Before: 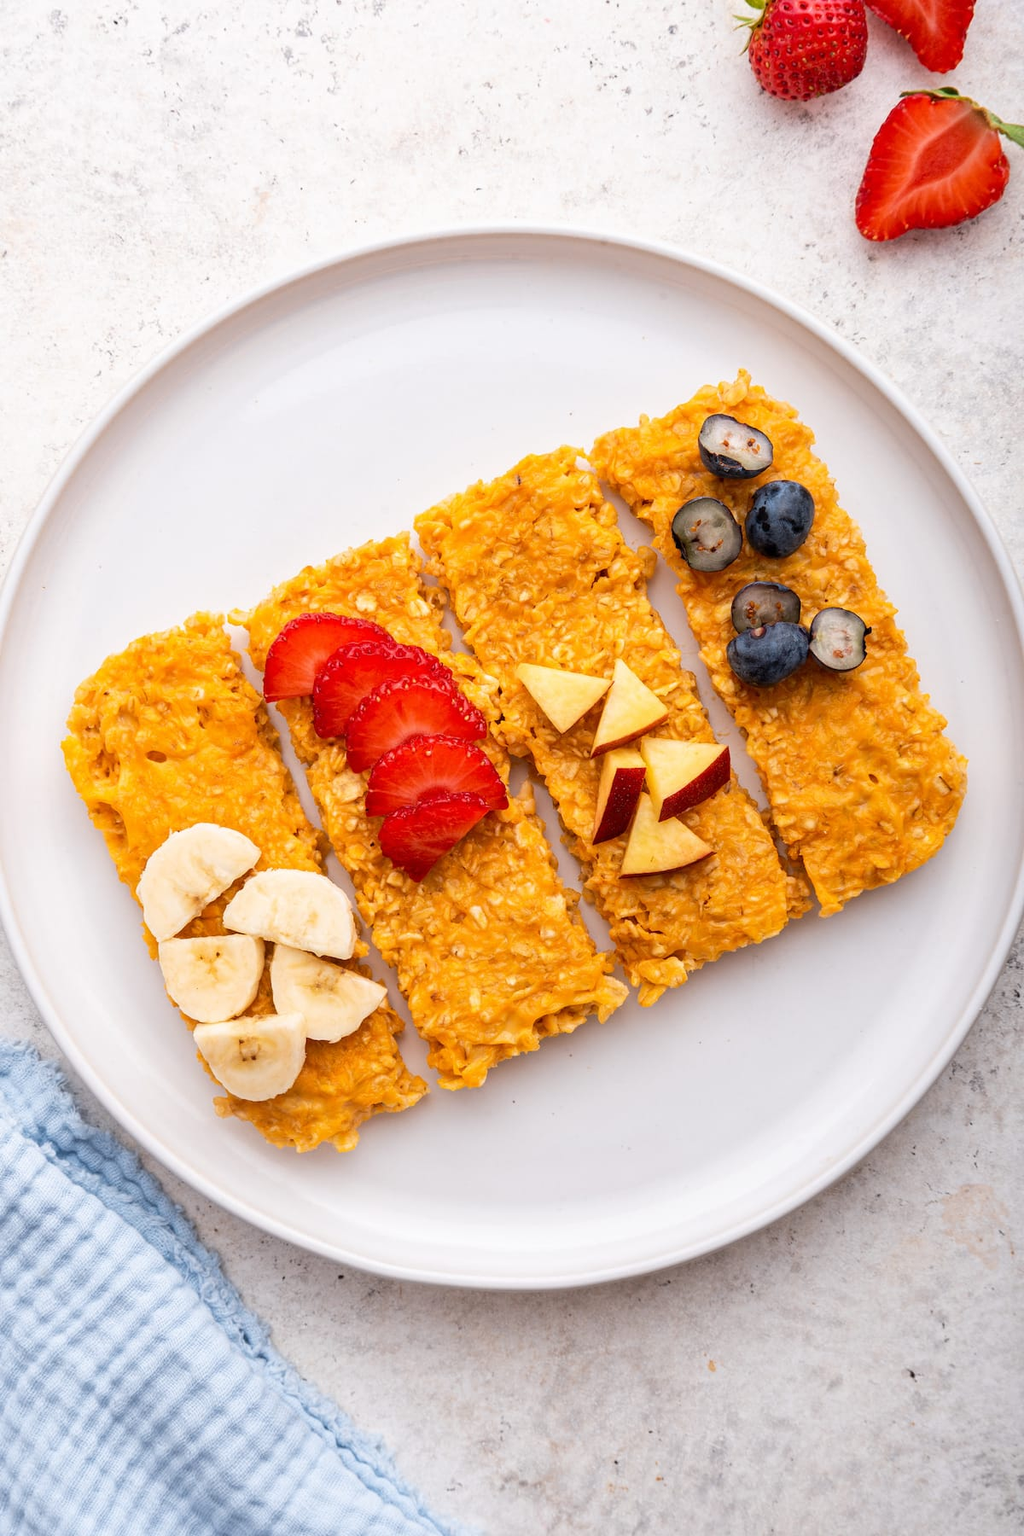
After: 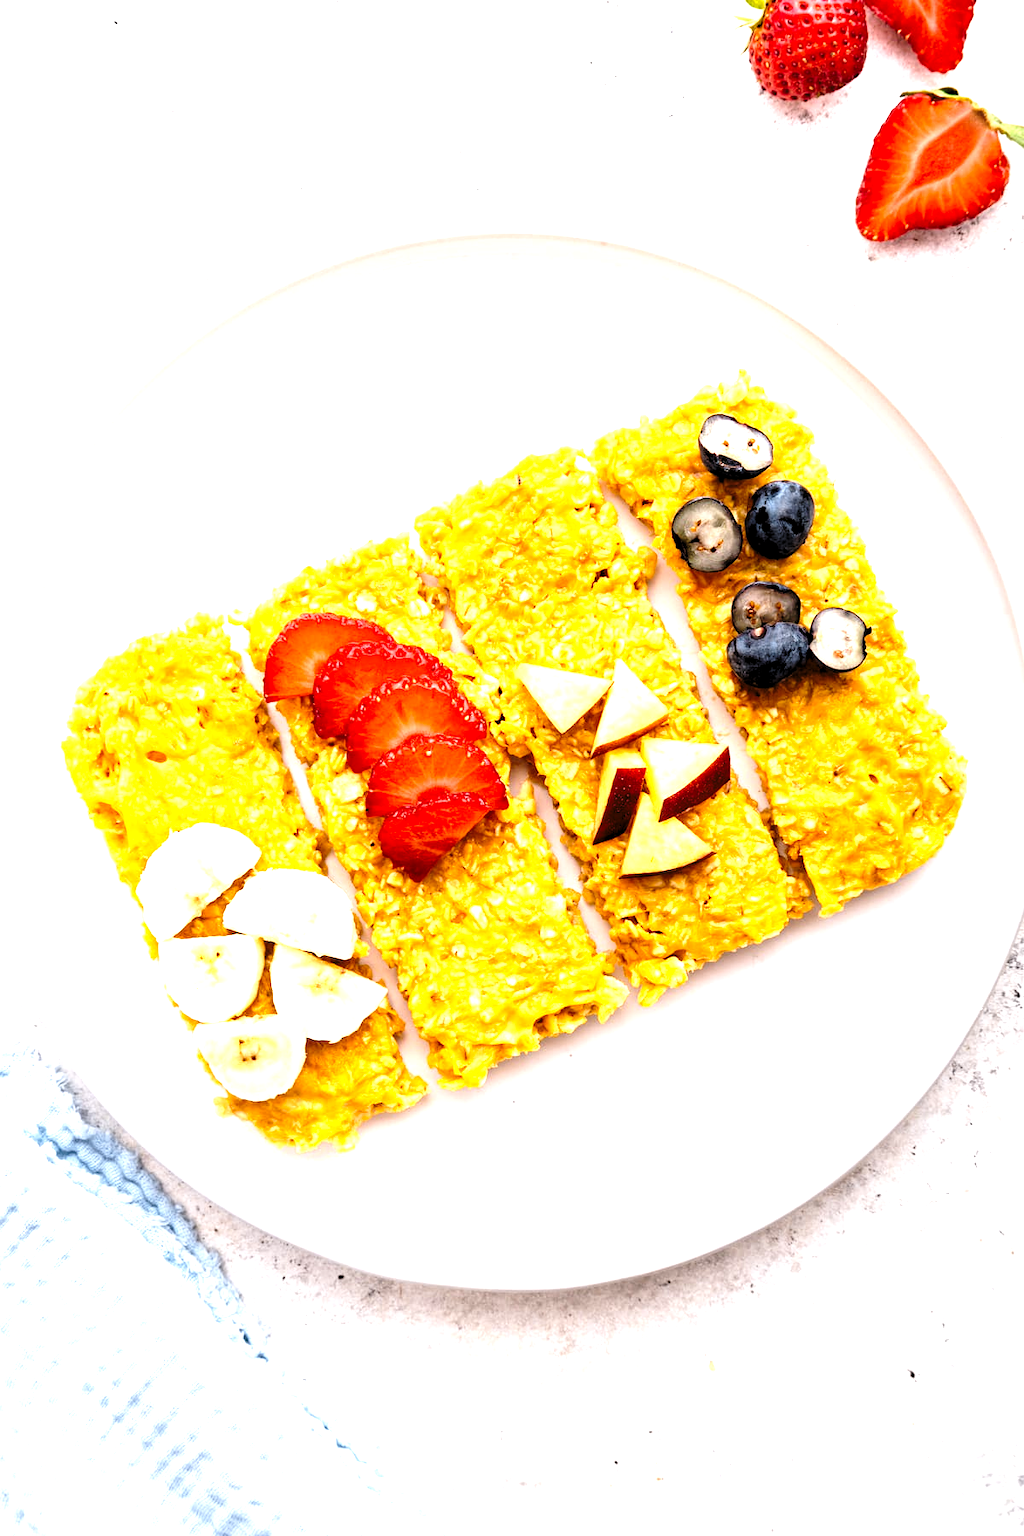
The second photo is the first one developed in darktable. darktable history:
exposure: exposure 0.127 EV, compensate exposure bias true, compensate highlight preservation false
base curve: curves: ch0 [(0, 0) (0.028, 0.03) (0.121, 0.232) (0.46, 0.748) (0.859, 0.968) (1, 1)], preserve colors none
levels: levels [0.129, 0.519, 0.867]
